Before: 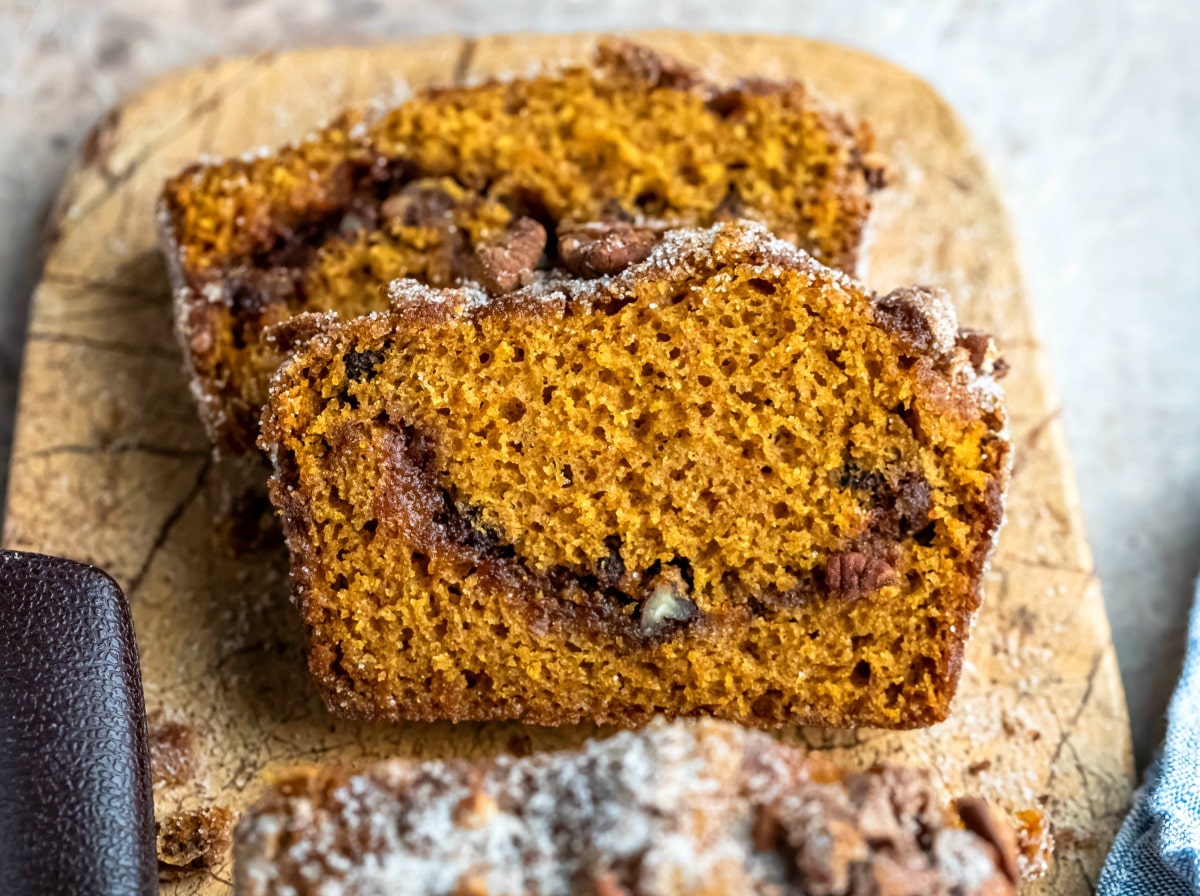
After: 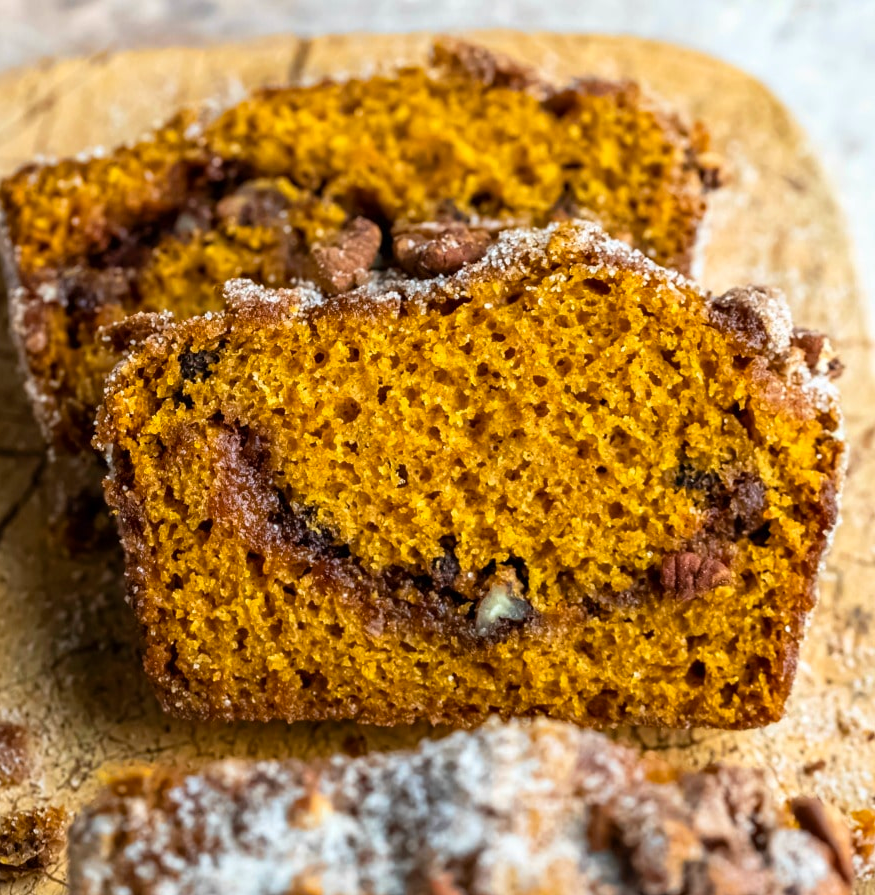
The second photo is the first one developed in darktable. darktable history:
color balance rgb: linear chroma grading › global chroma 15.38%, perceptual saturation grading › global saturation 0.081%, global vibrance 9.813%
crop: left 13.773%, top 0%, right 13.26%
